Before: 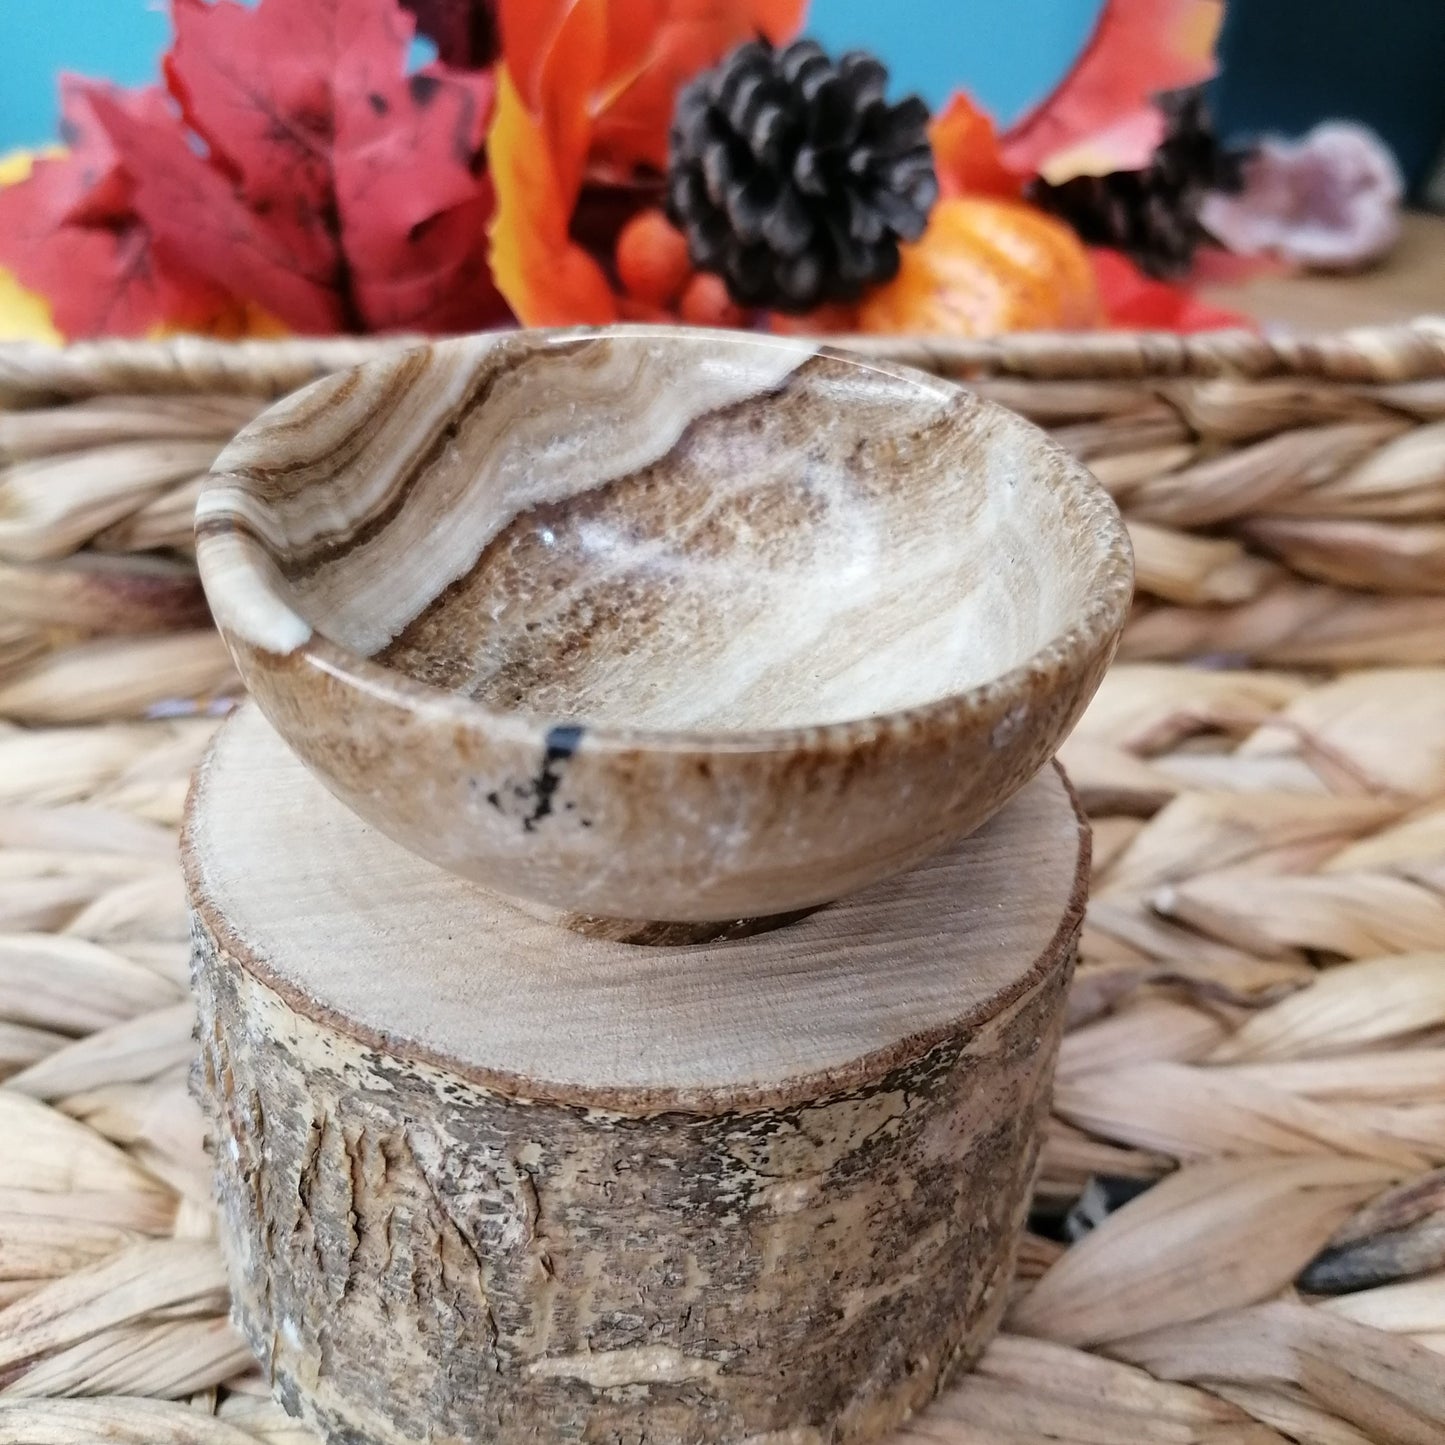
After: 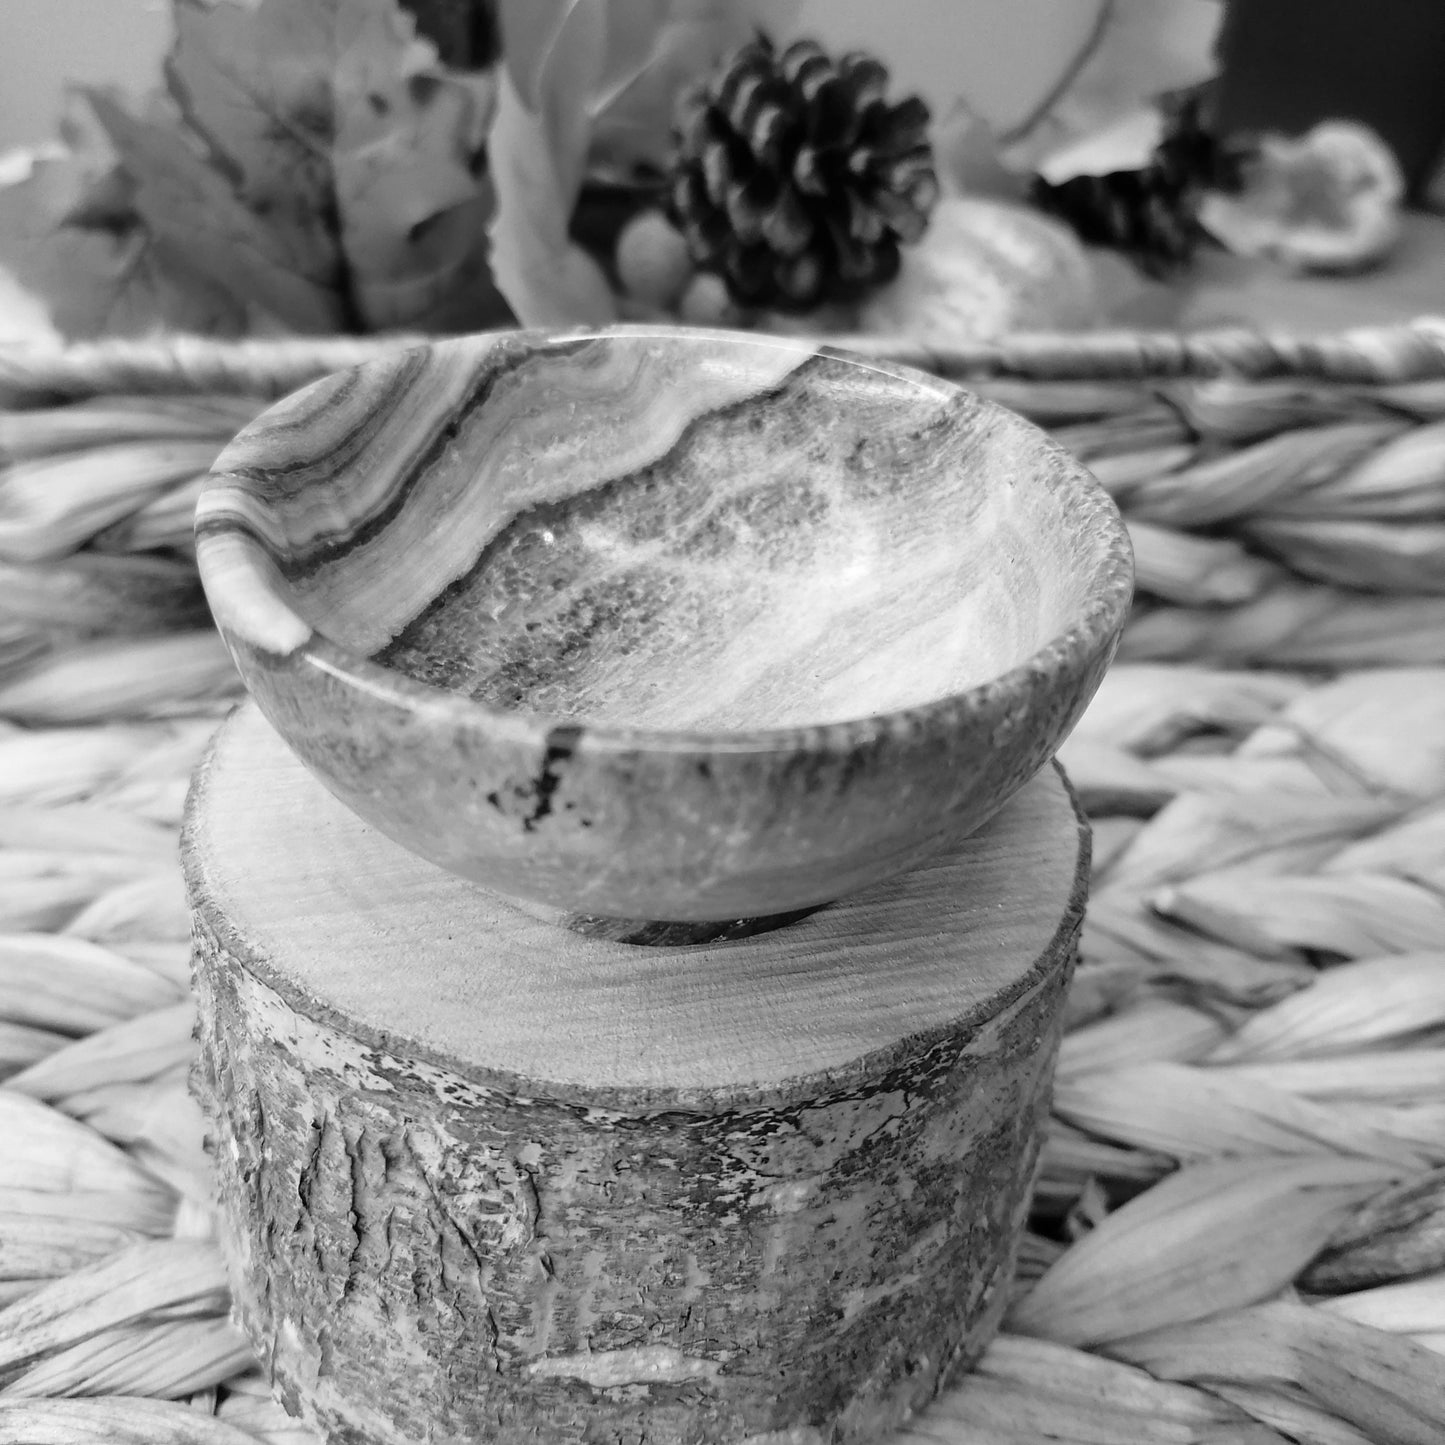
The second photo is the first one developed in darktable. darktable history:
color balance rgb: on, module defaults
monochrome: on, module defaults
